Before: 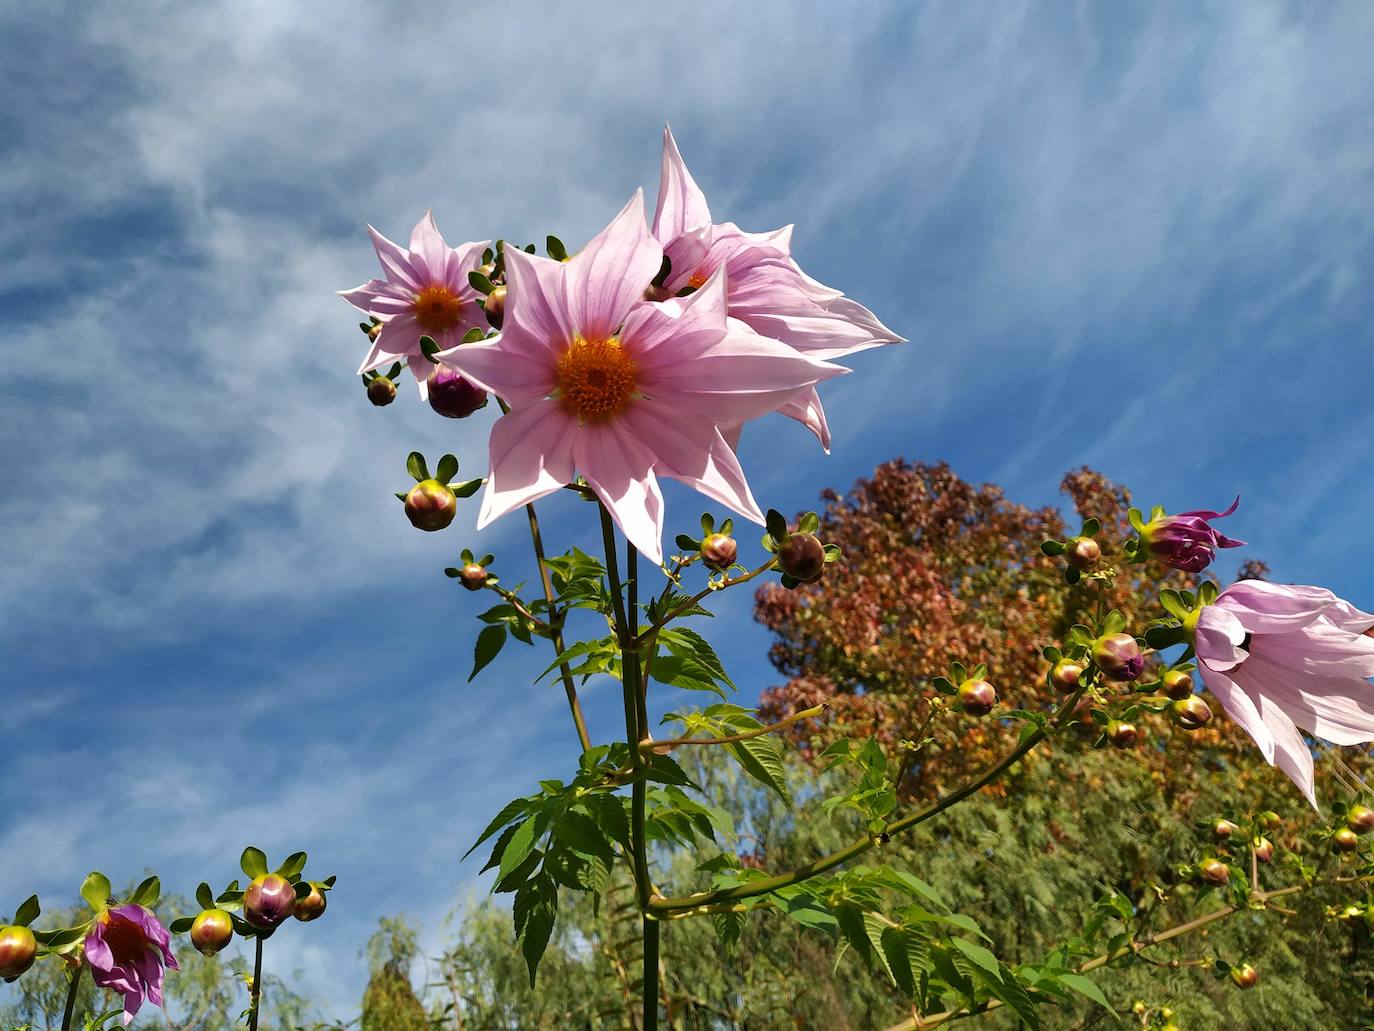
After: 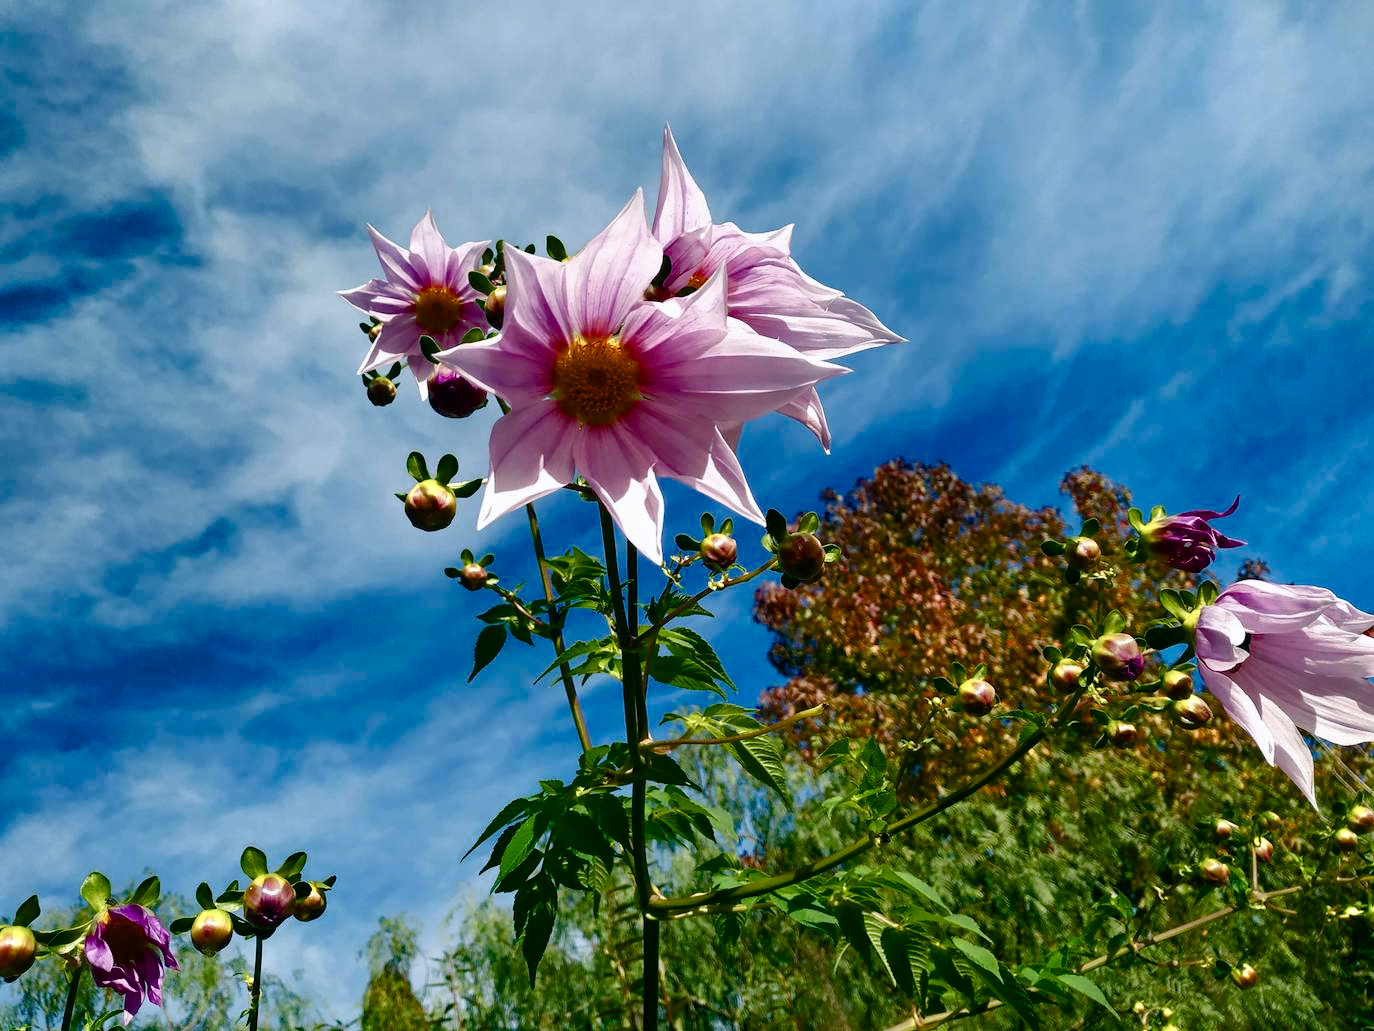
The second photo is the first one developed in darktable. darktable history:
color balance rgb: power › luminance -7.623%, power › chroma 2.269%, power › hue 219.24°, linear chroma grading › global chroma 20.237%, perceptual saturation grading › global saturation 20%, perceptual saturation grading › highlights -50.54%, perceptual saturation grading › shadows 30.59%, saturation formula JzAzBz (2021)
